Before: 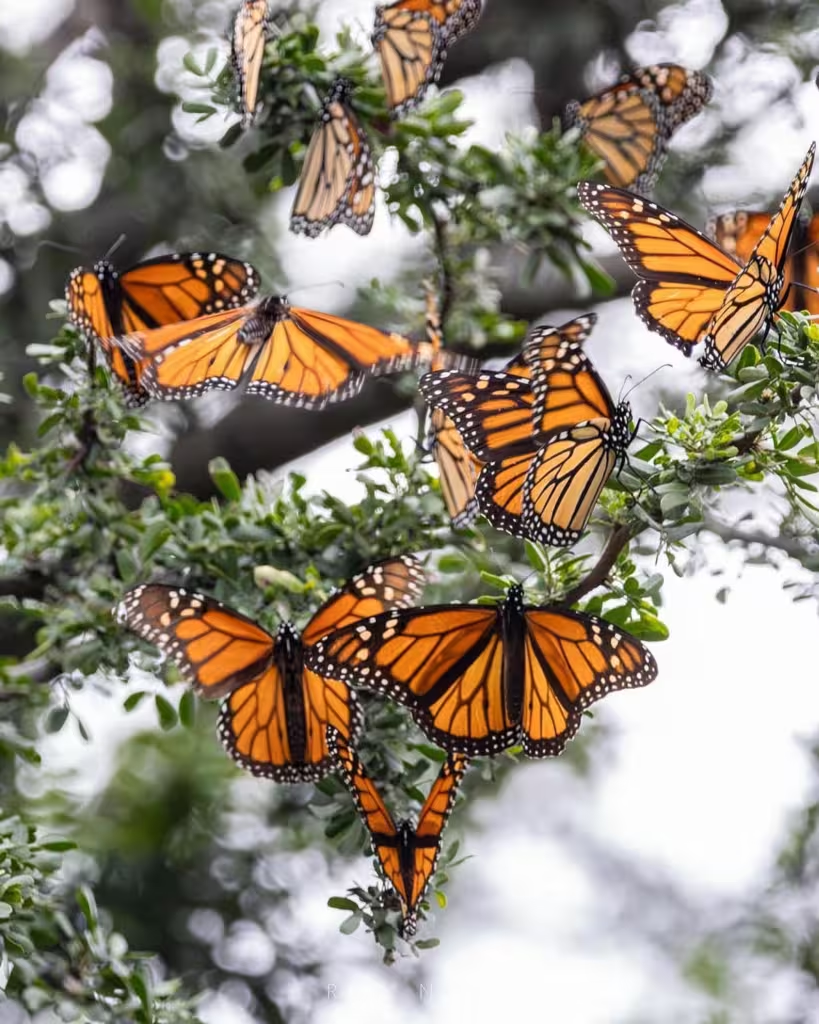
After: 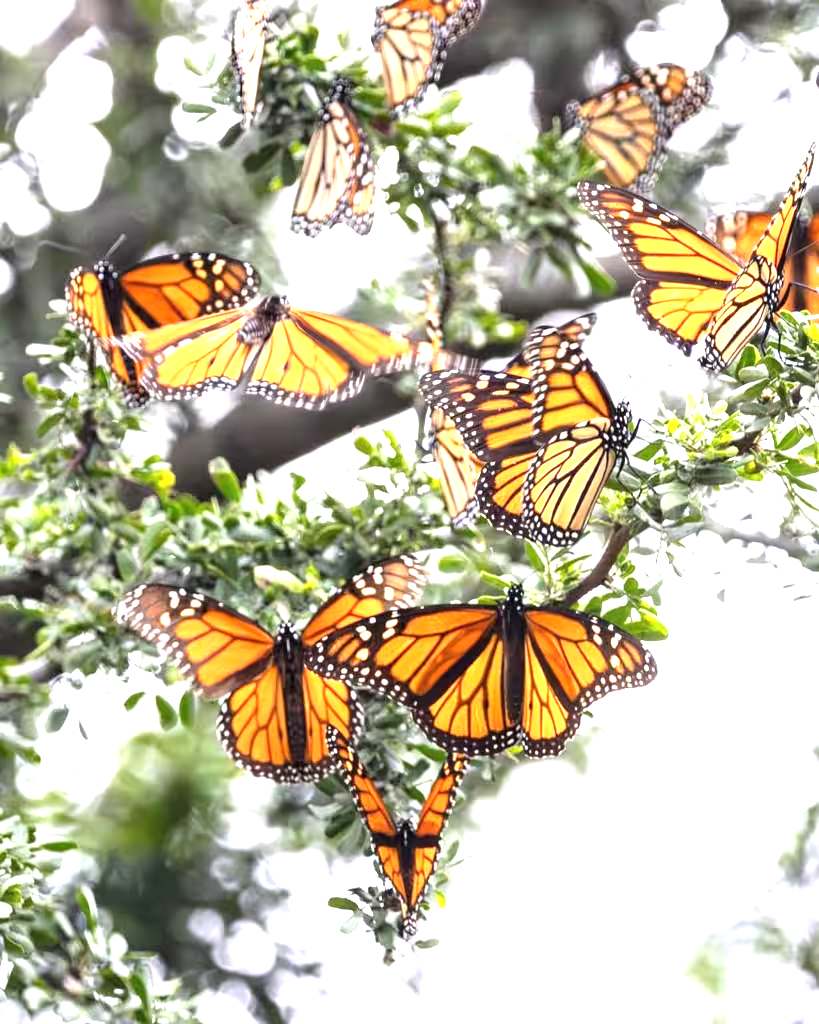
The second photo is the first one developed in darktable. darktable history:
exposure: black level correction 0, exposure 1.5 EV, compensate exposure bias true, compensate highlight preservation false
